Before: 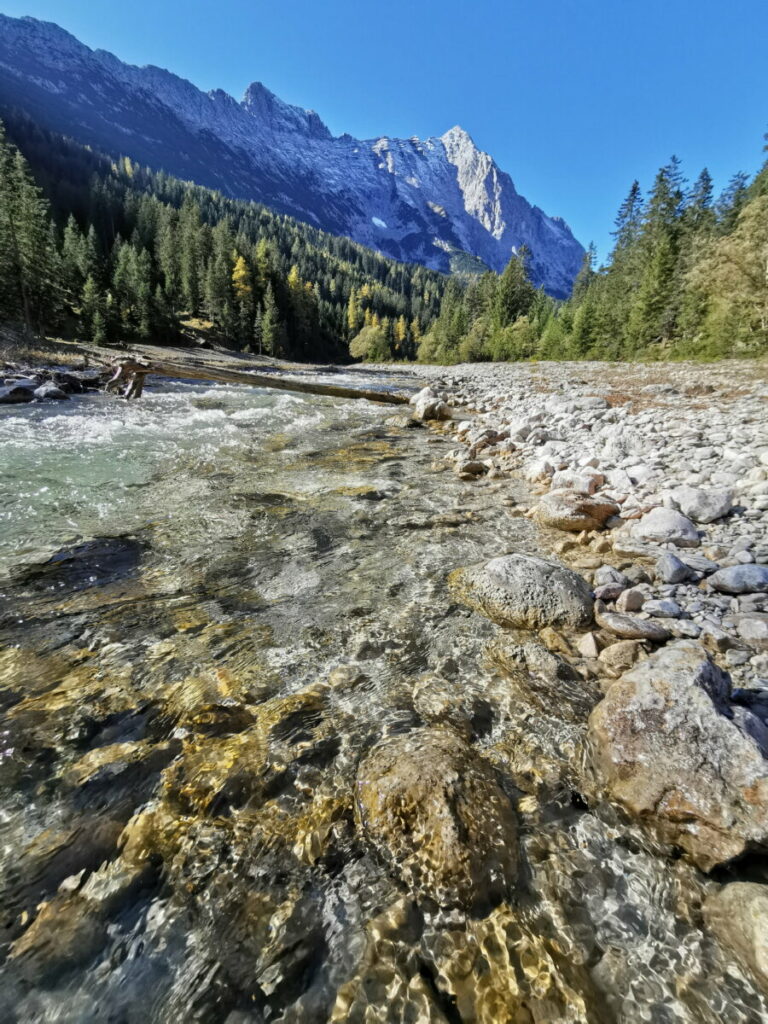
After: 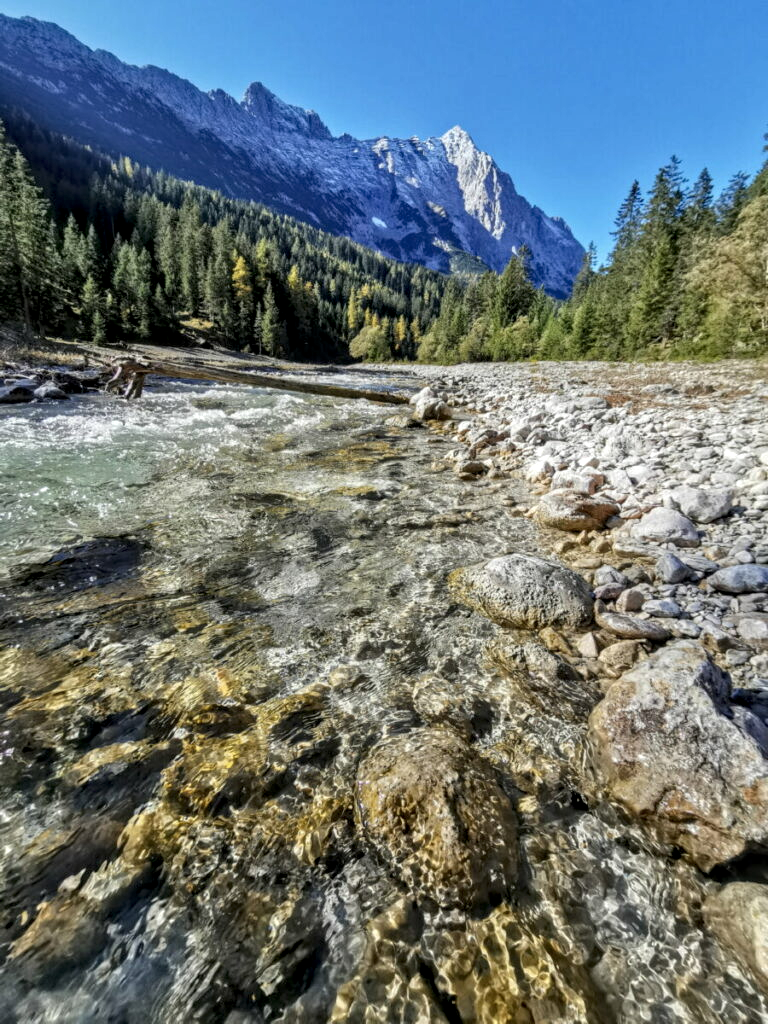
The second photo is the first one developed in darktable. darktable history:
local contrast: highlights 35%, detail 135%
white balance: emerald 1
shadows and highlights: shadows 49, highlights -41, soften with gaussian
